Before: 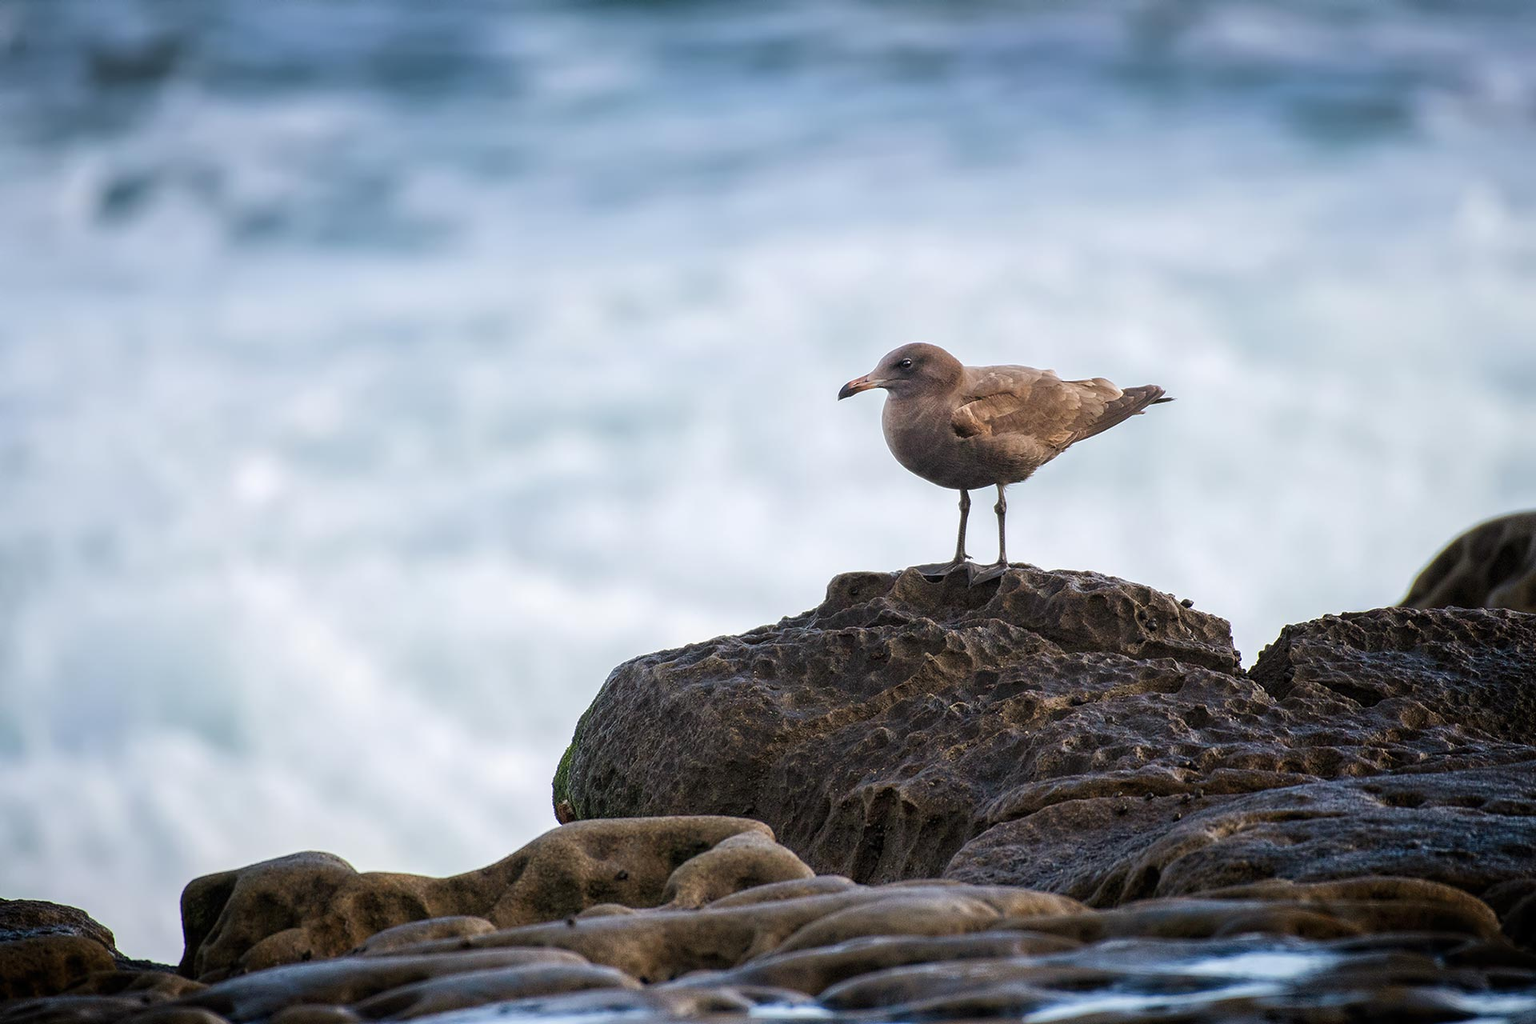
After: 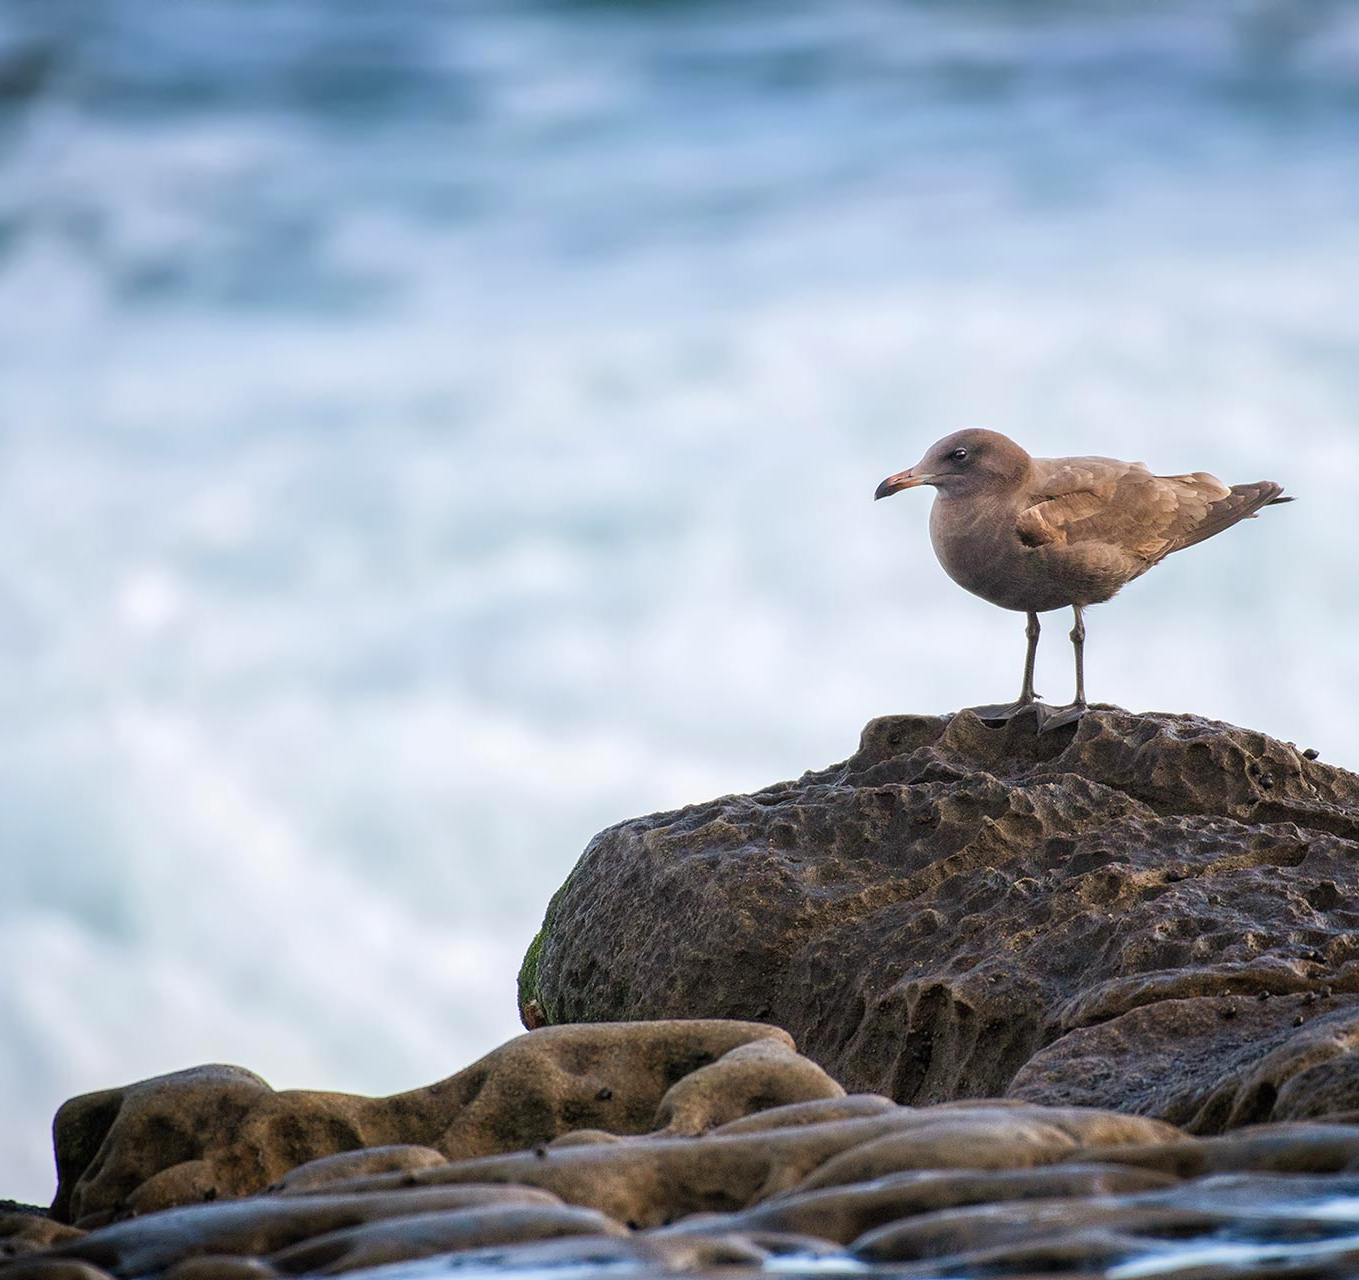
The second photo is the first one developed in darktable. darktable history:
crop and rotate: left 9.061%, right 20.142%
contrast brightness saturation: contrast 0.03, brightness 0.06, saturation 0.13
